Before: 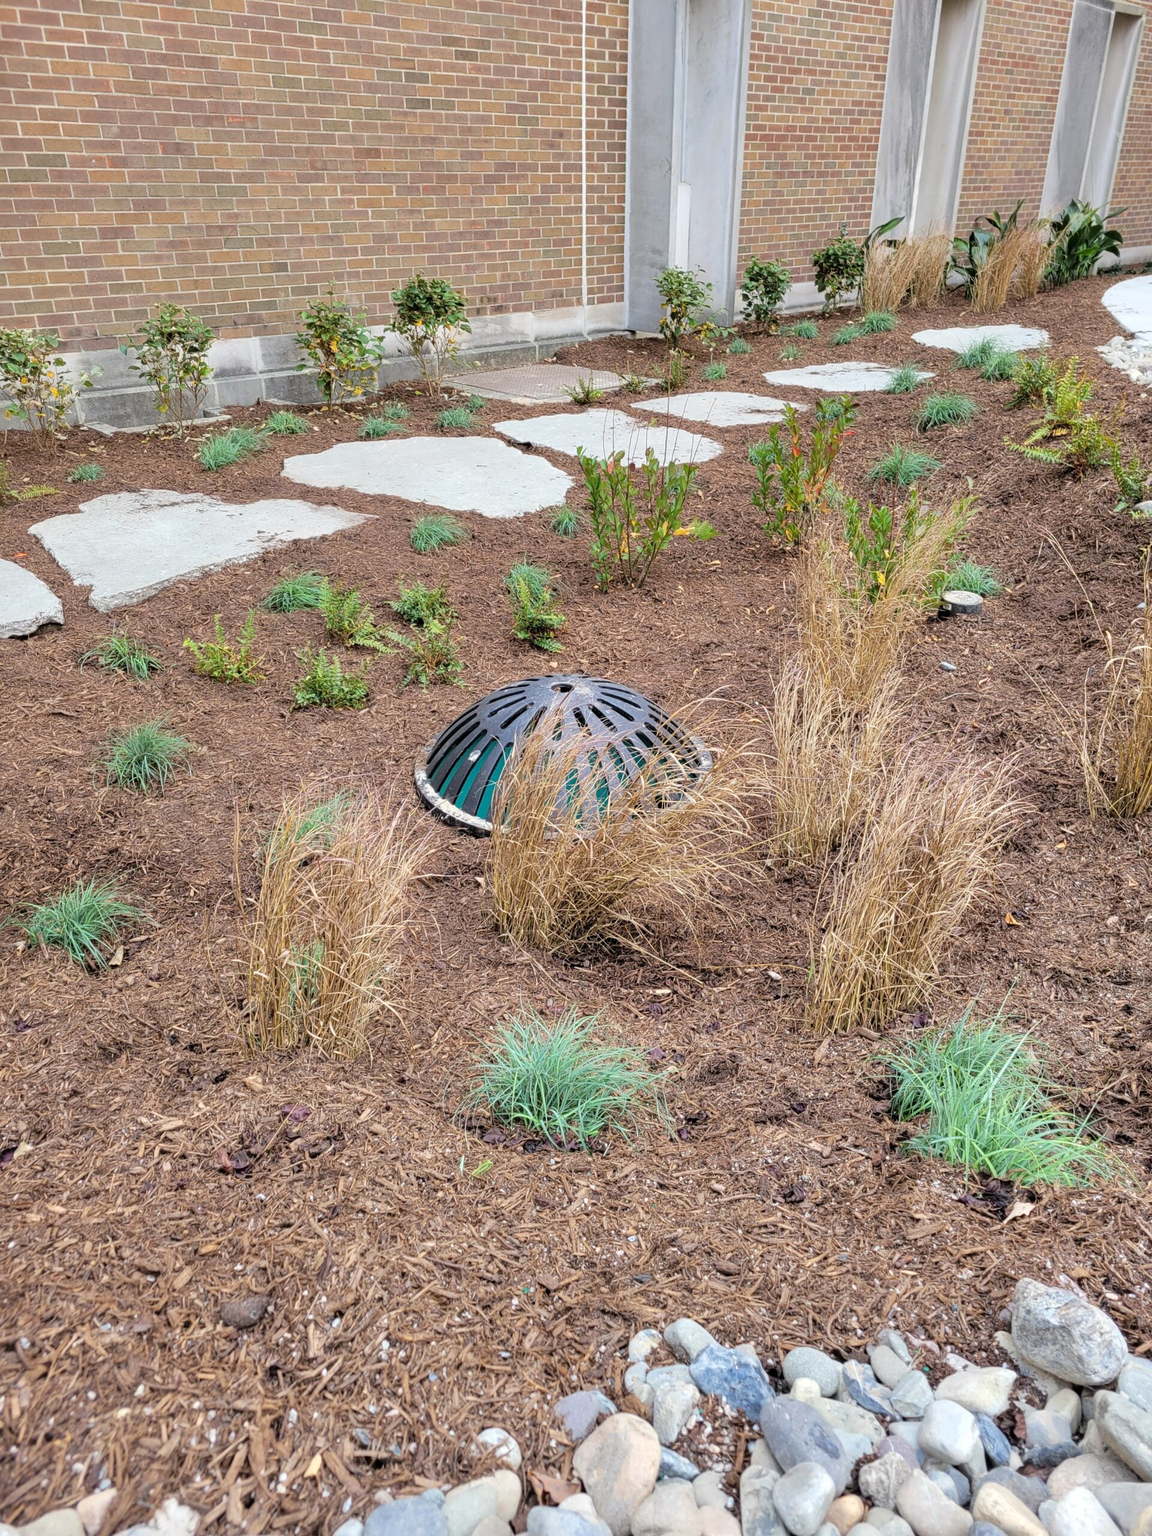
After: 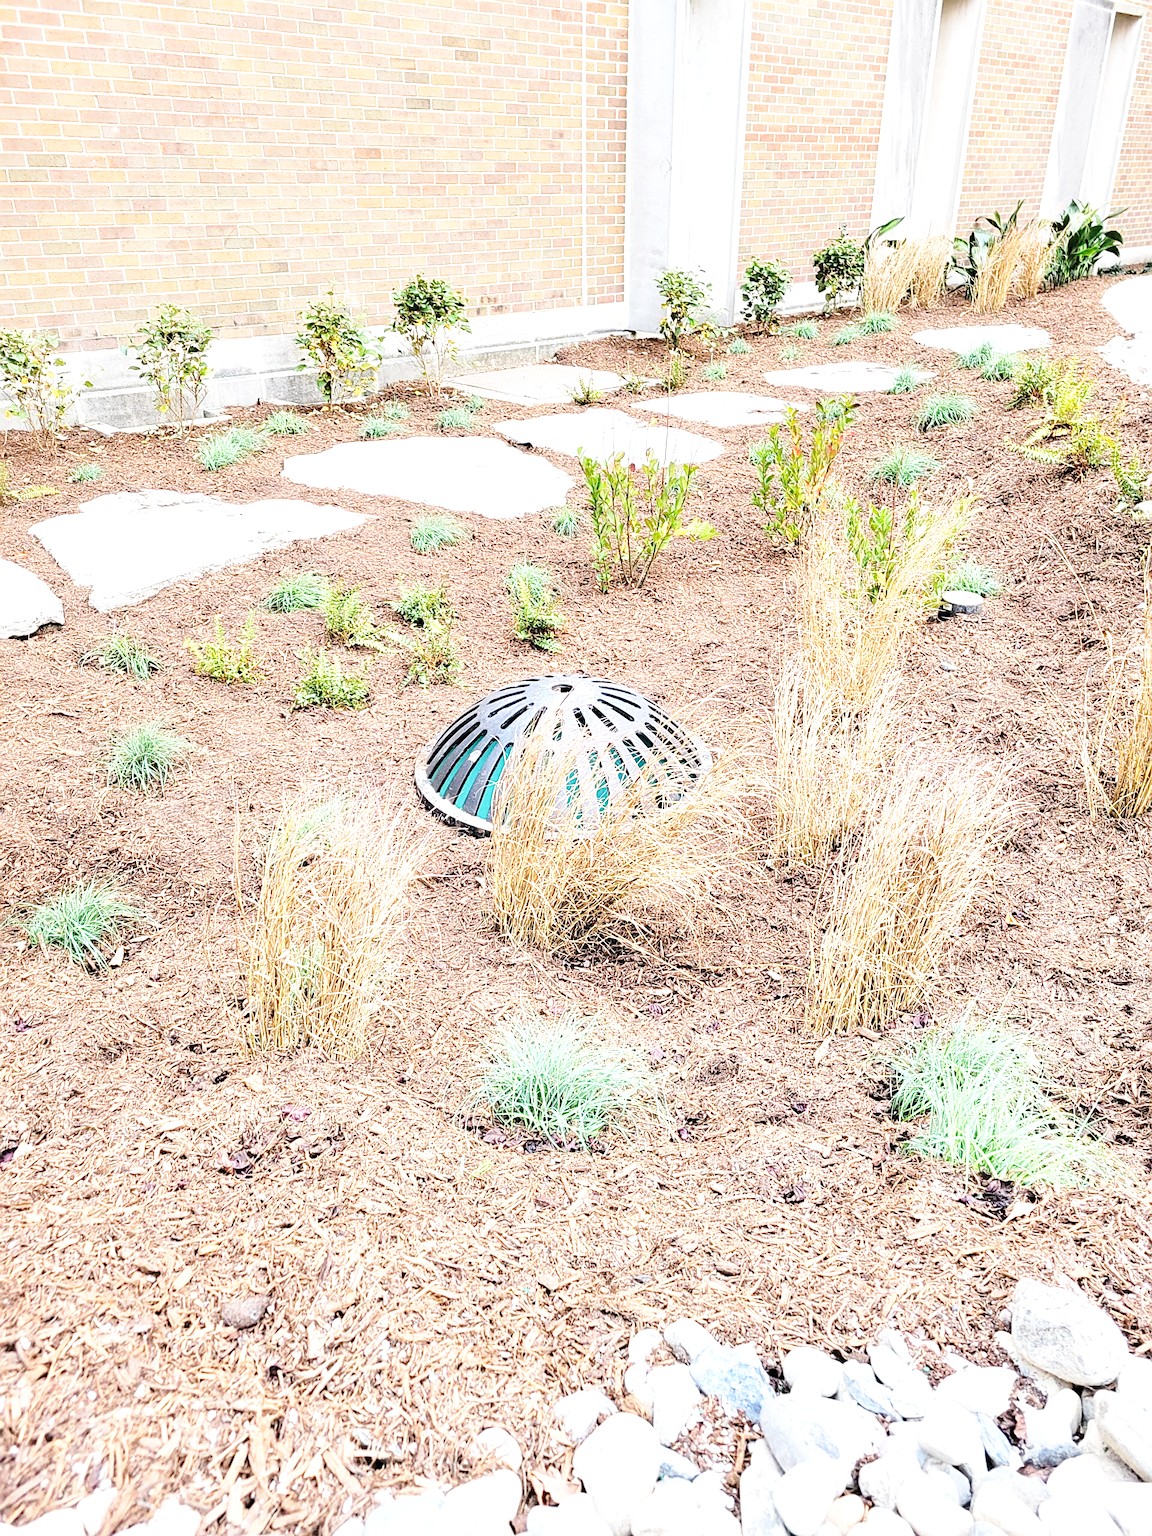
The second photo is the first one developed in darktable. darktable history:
sharpen: on, module defaults
exposure: black level correction 0, exposure 1.101 EV, compensate highlight preservation false
base curve: curves: ch0 [(0, 0) (0.028, 0.03) (0.121, 0.232) (0.46, 0.748) (0.859, 0.968) (1, 1)], preserve colors none
